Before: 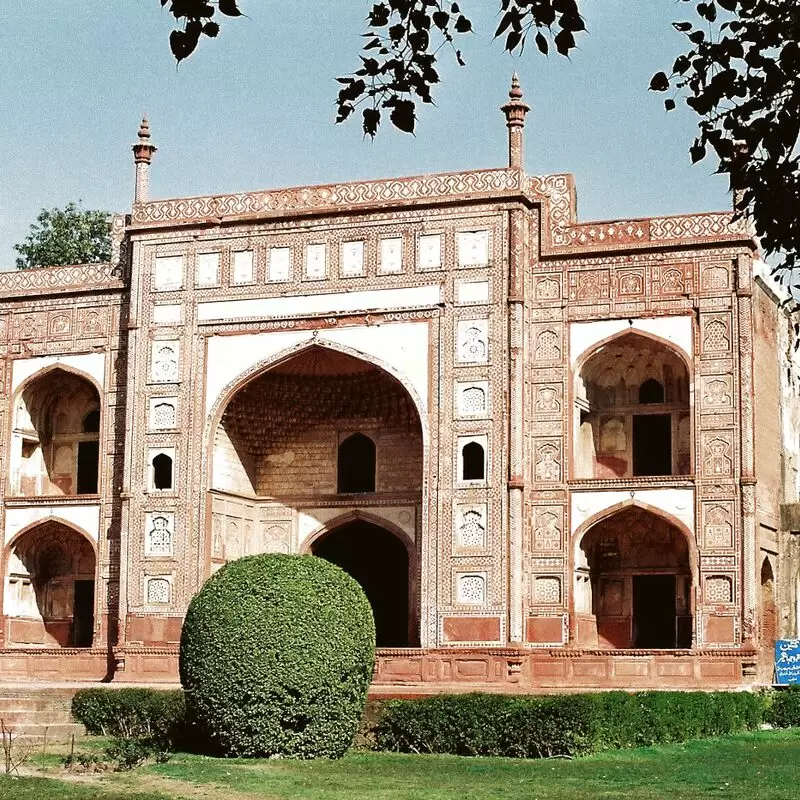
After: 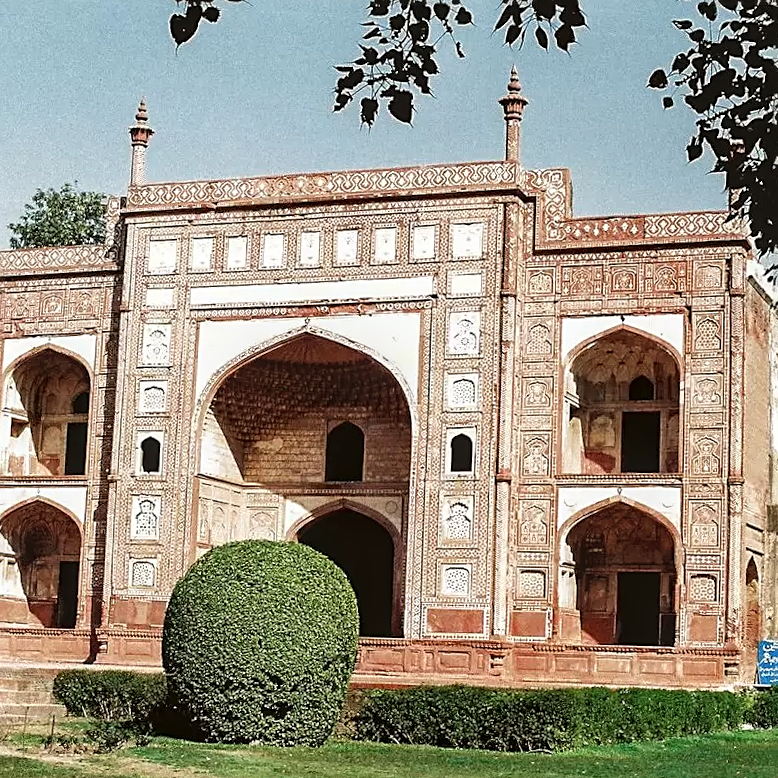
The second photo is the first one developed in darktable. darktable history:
local contrast: on, module defaults
sharpen: on, module defaults
crop and rotate: angle -1.61°
